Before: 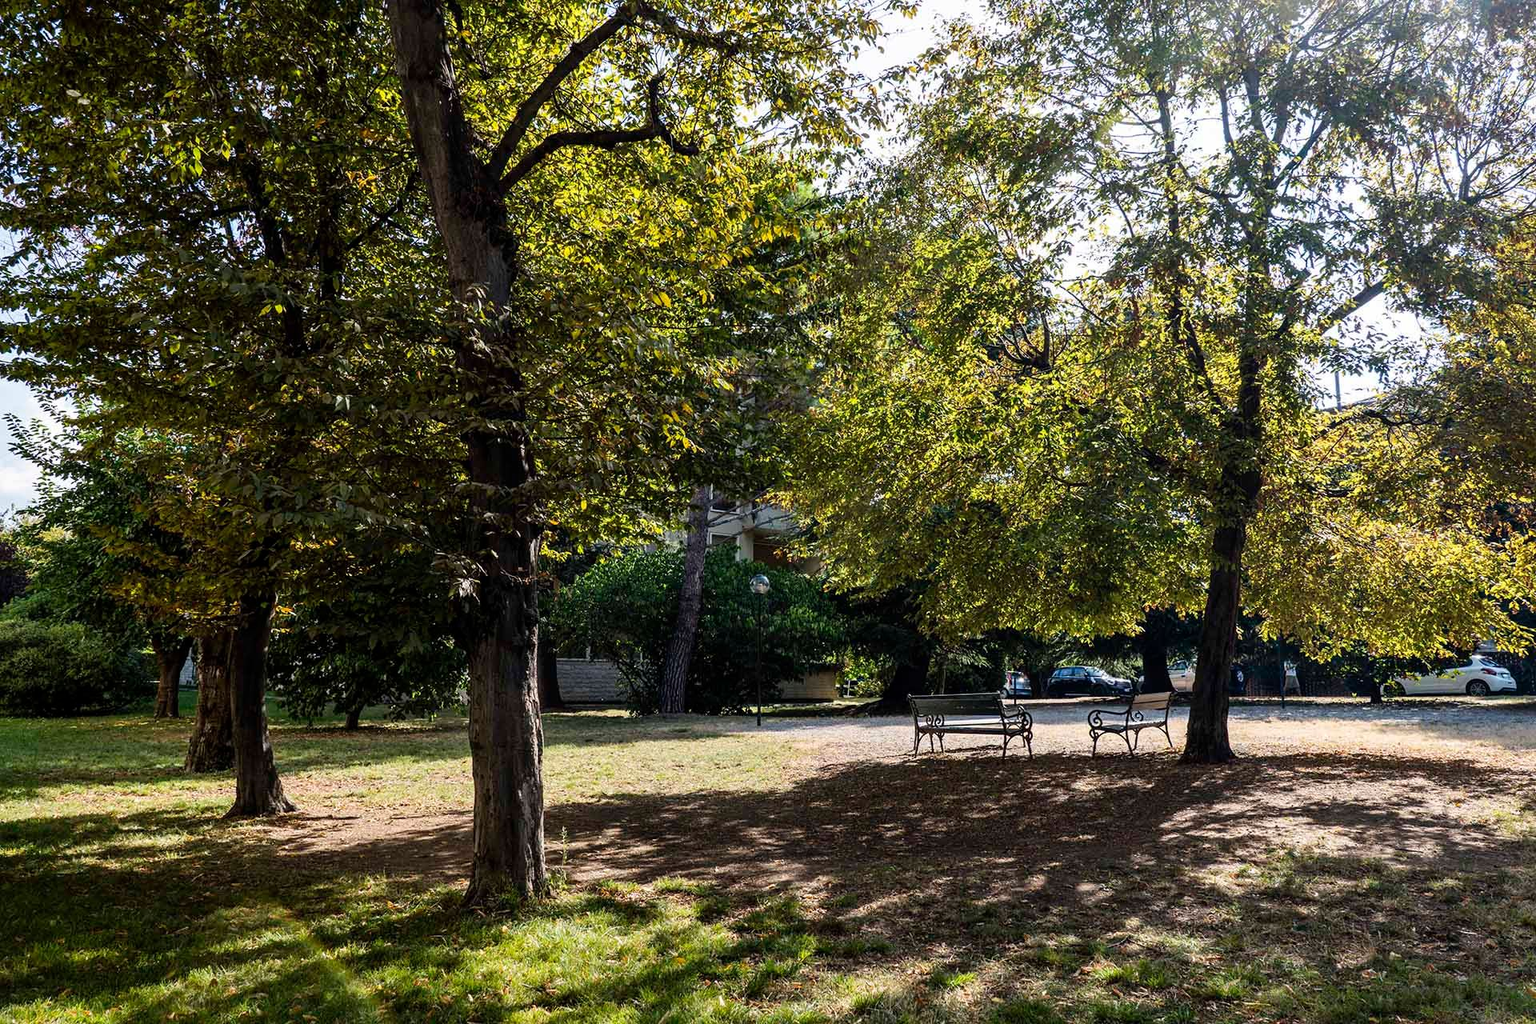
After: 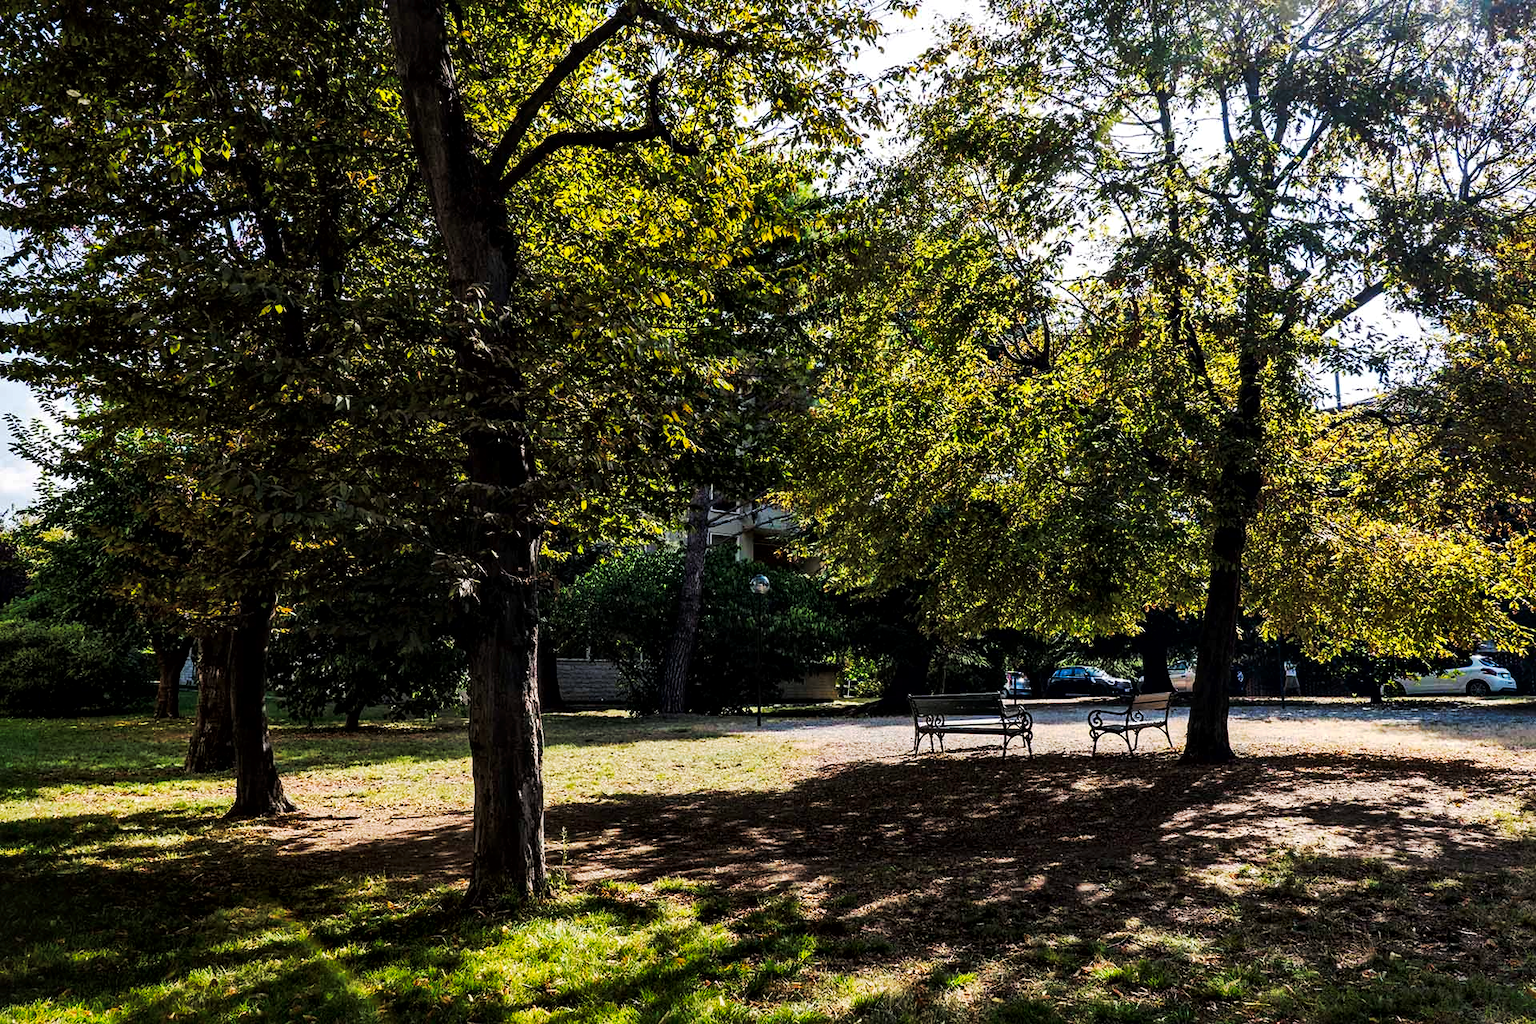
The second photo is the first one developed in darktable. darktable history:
local contrast: mode bilateral grid, contrast 20, coarseness 50, detail 159%, midtone range 0.2
tone curve: curves: ch0 [(0, 0) (0.003, 0.006) (0.011, 0.011) (0.025, 0.02) (0.044, 0.032) (0.069, 0.035) (0.1, 0.046) (0.136, 0.063) (0.177, 0.089) (0.224, 0.12) (0.277, 0.16) (0.335, 0.206) (0.399, 0.268) (0.468, 0.359) (0.543, 0.466) (0.623, 0.582) (0.709, 0.722) (0.801, 0.808) (0.898, 0.886) (1, 1)], preserve colors none
